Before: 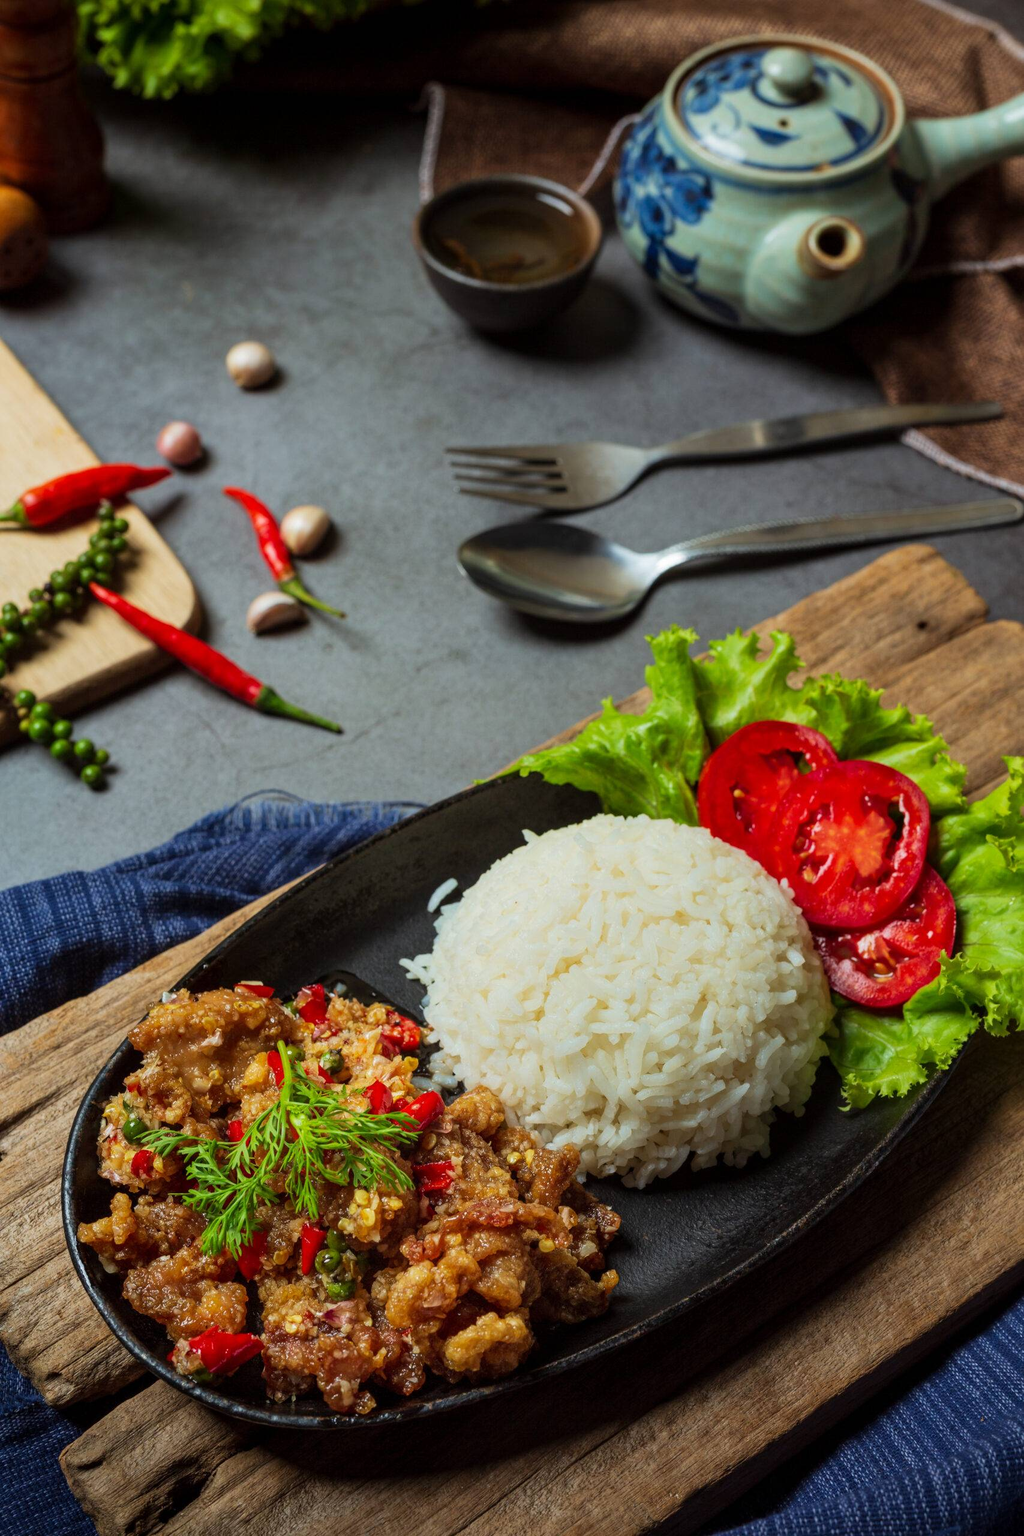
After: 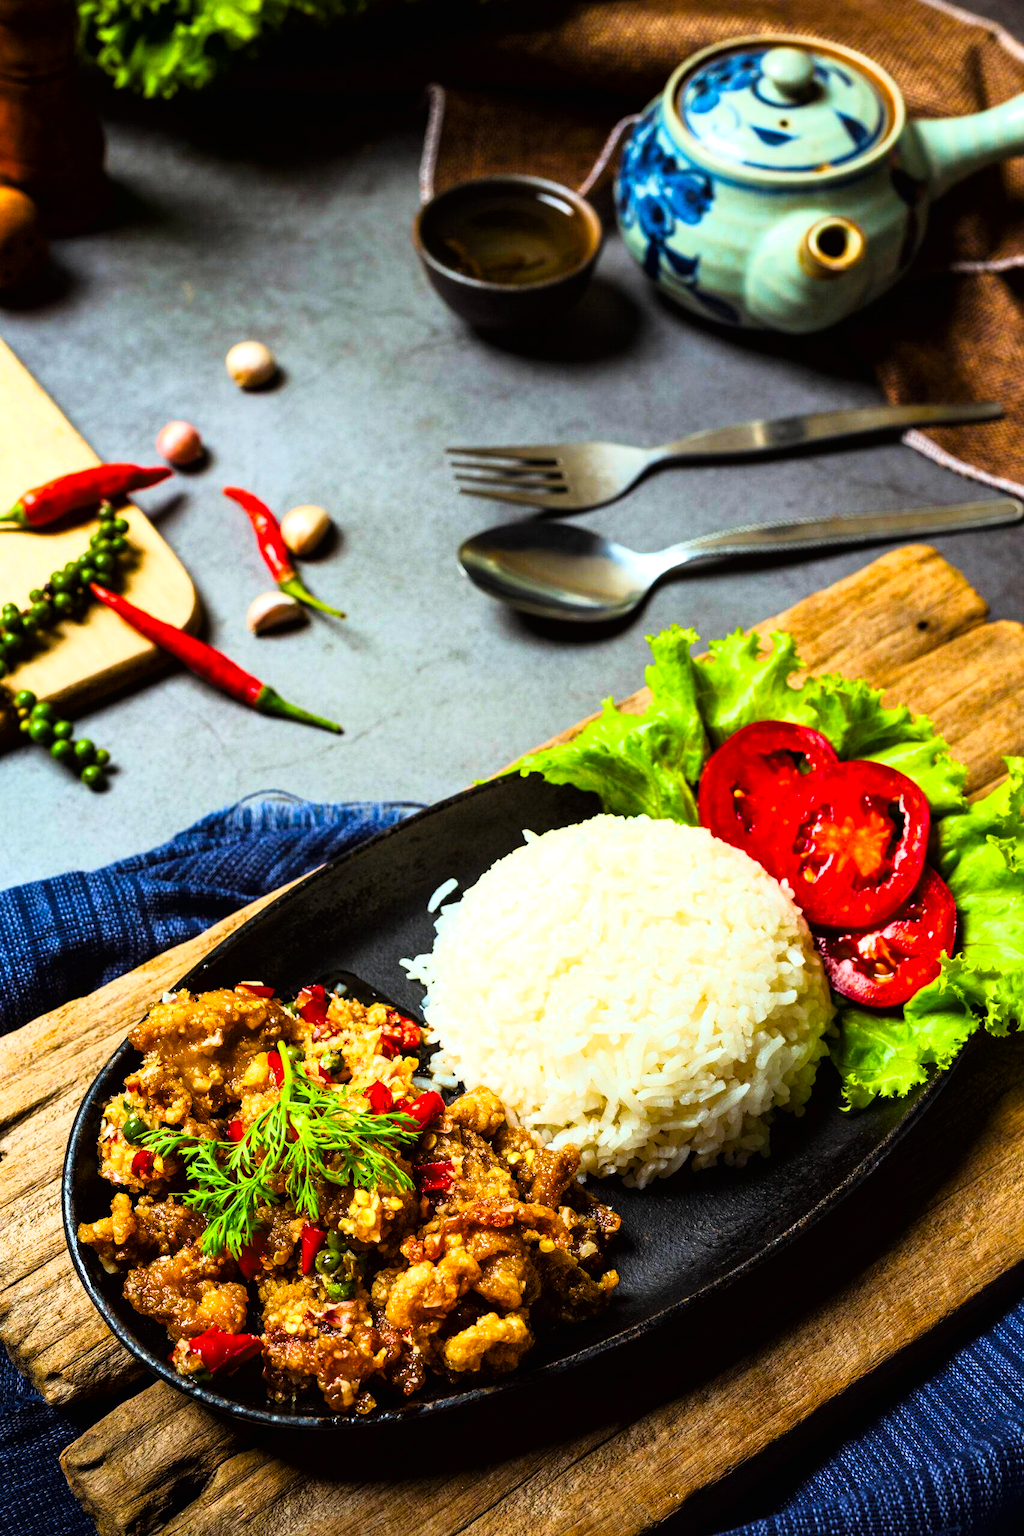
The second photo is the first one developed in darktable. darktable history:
tone curve: curves: ch0 [(0, 0.006) (0.046, 0.011) (0.13, 0.062) (0.338, 0.327) (0.494, 0.55) (0.728, 0.835) (1, 1)]; ch1 [(0, 0) (0.346, 0.324) (0.45, 0.431) (0.5, 0.5) (0.522, 0.517) (0.55, 0.57) (1, 1)]; ch2 [(0, 0) (0.453, 0.418) (0.5, 0.5) (0.526, 0.524) (0.554, 0.598) (0.622, 0.679) (0.707, 0.761) (1, 1)], color space Lab, linked channels, preserve colors none
color balance rgb: linear chroma grading › global chroma 8.82%, perceptual saturation grading › global saturation 0.487%, perceptual saturation grading › highlights -17.892%, perceptual saturation grading › mid-tones 32.741%, perceptual saturation grading › shadows 50.432%, perceptual brilliance grading › global brilliance 19.428%, global vibrance 20%
shadows and highlights: shadows 0.269, highlights 41.9
